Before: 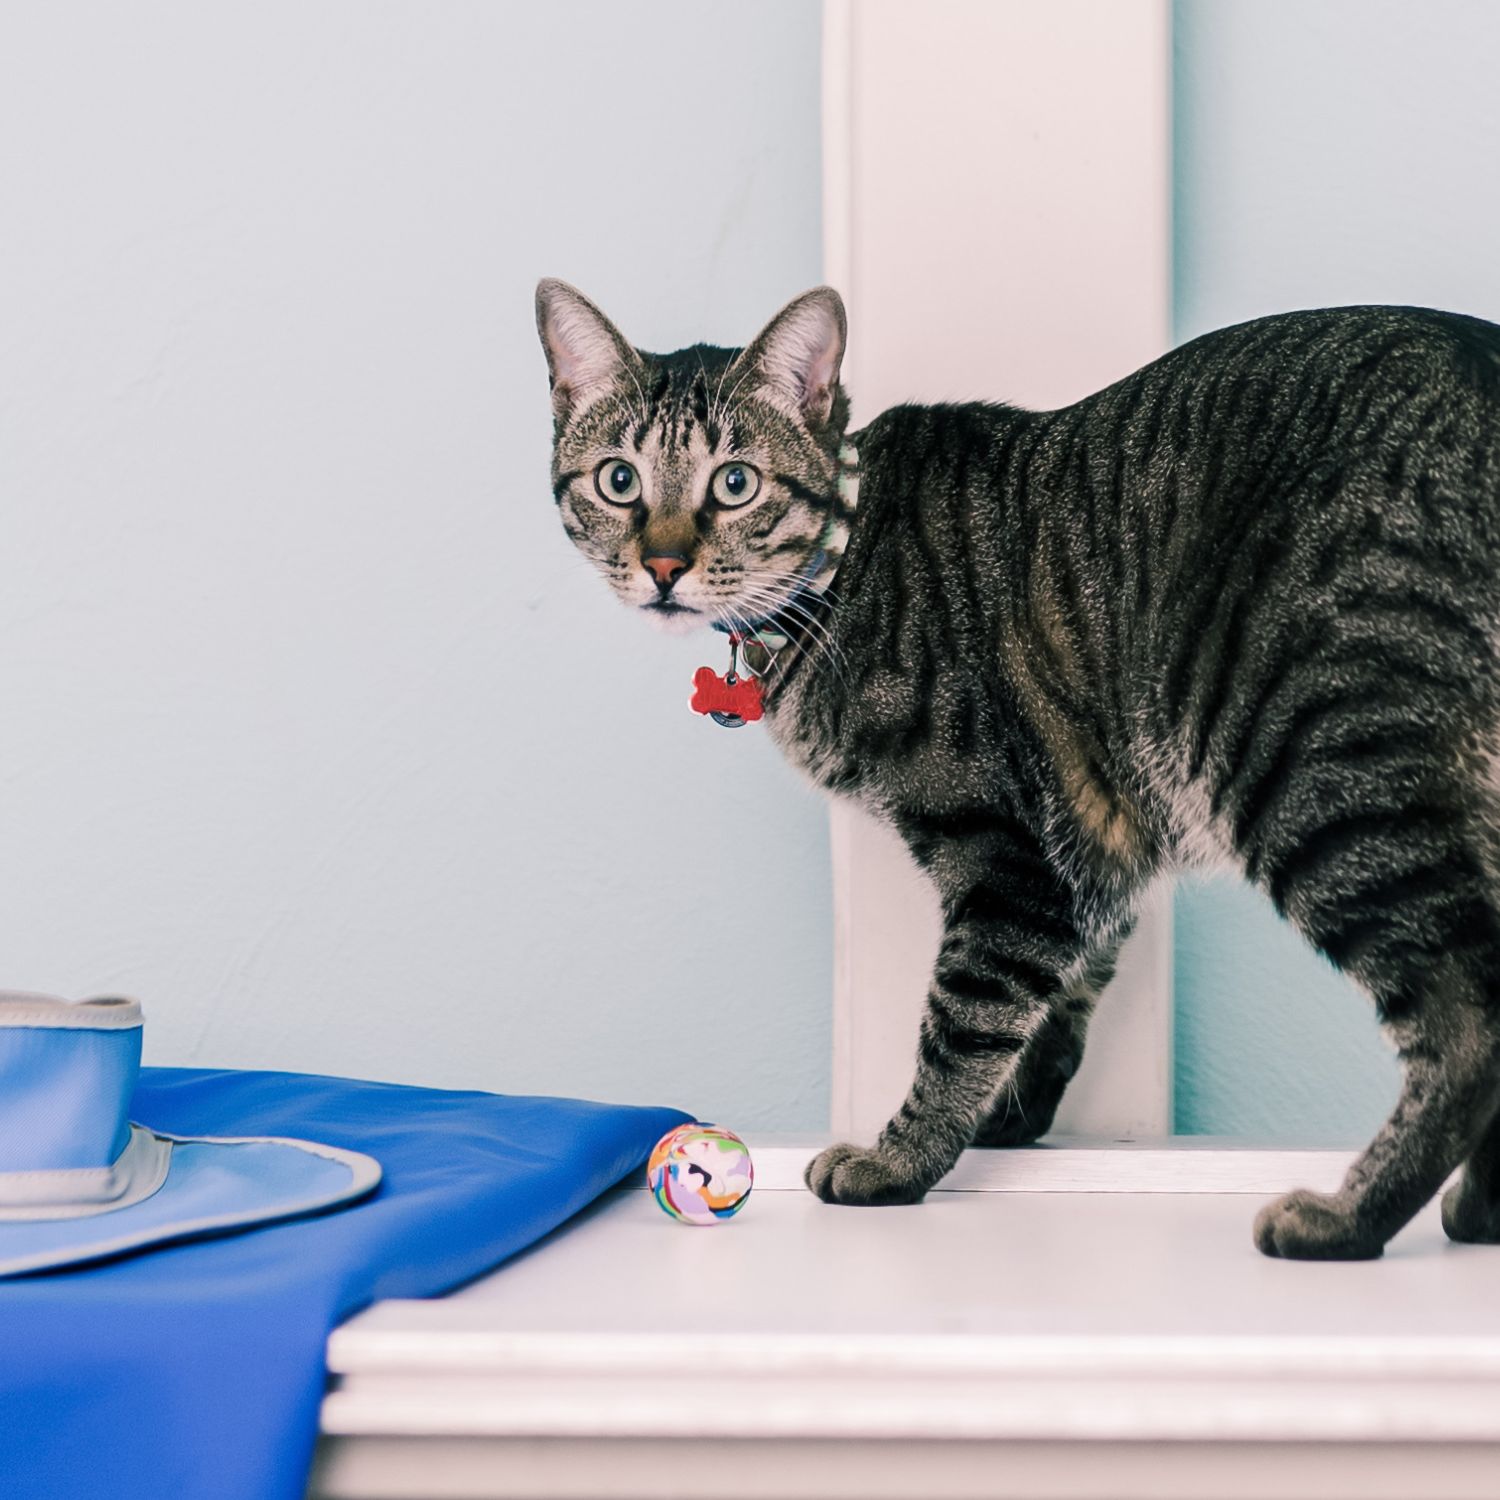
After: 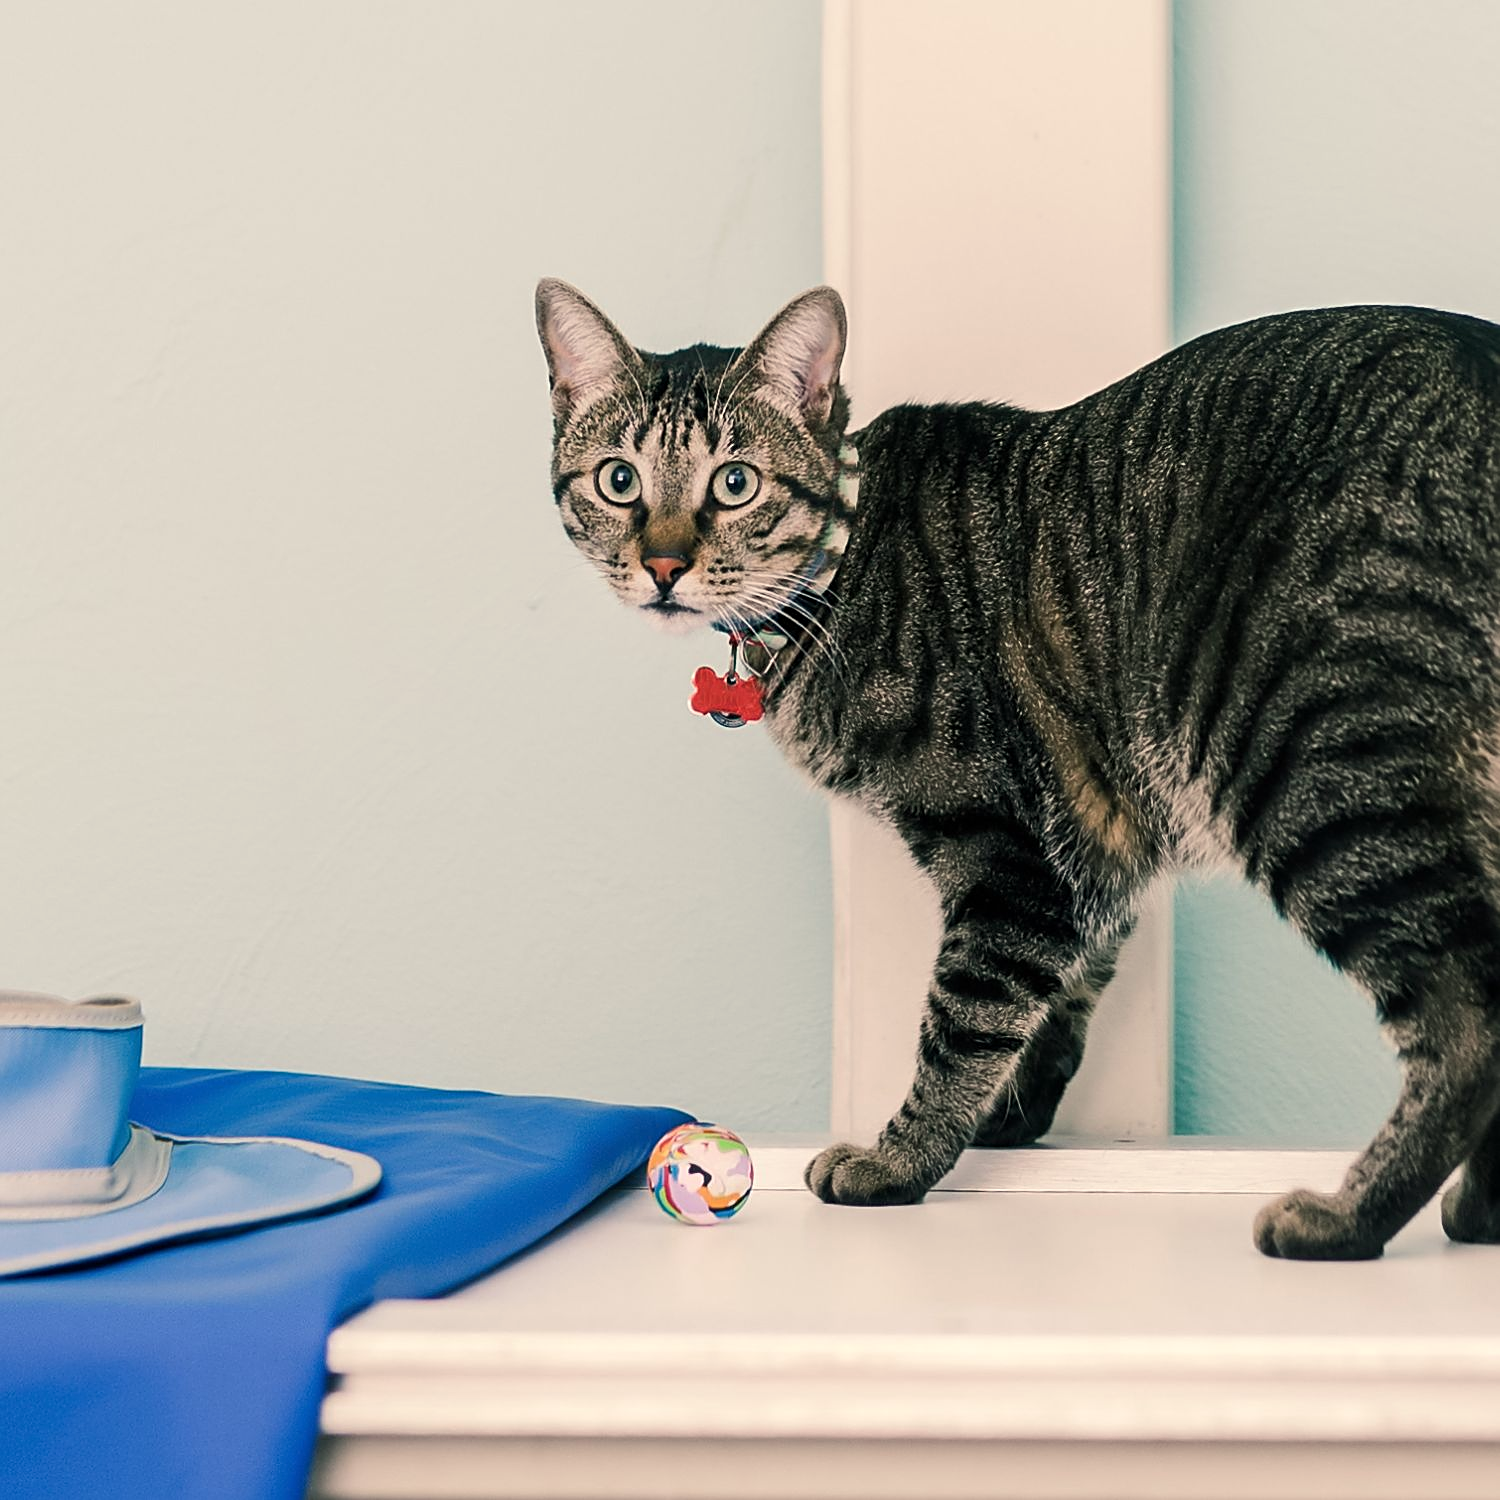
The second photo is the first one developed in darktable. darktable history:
exposure: compensate highlight preservation false
sharpen: on, module defaults
white balance: red 1.029, blue 0.92
